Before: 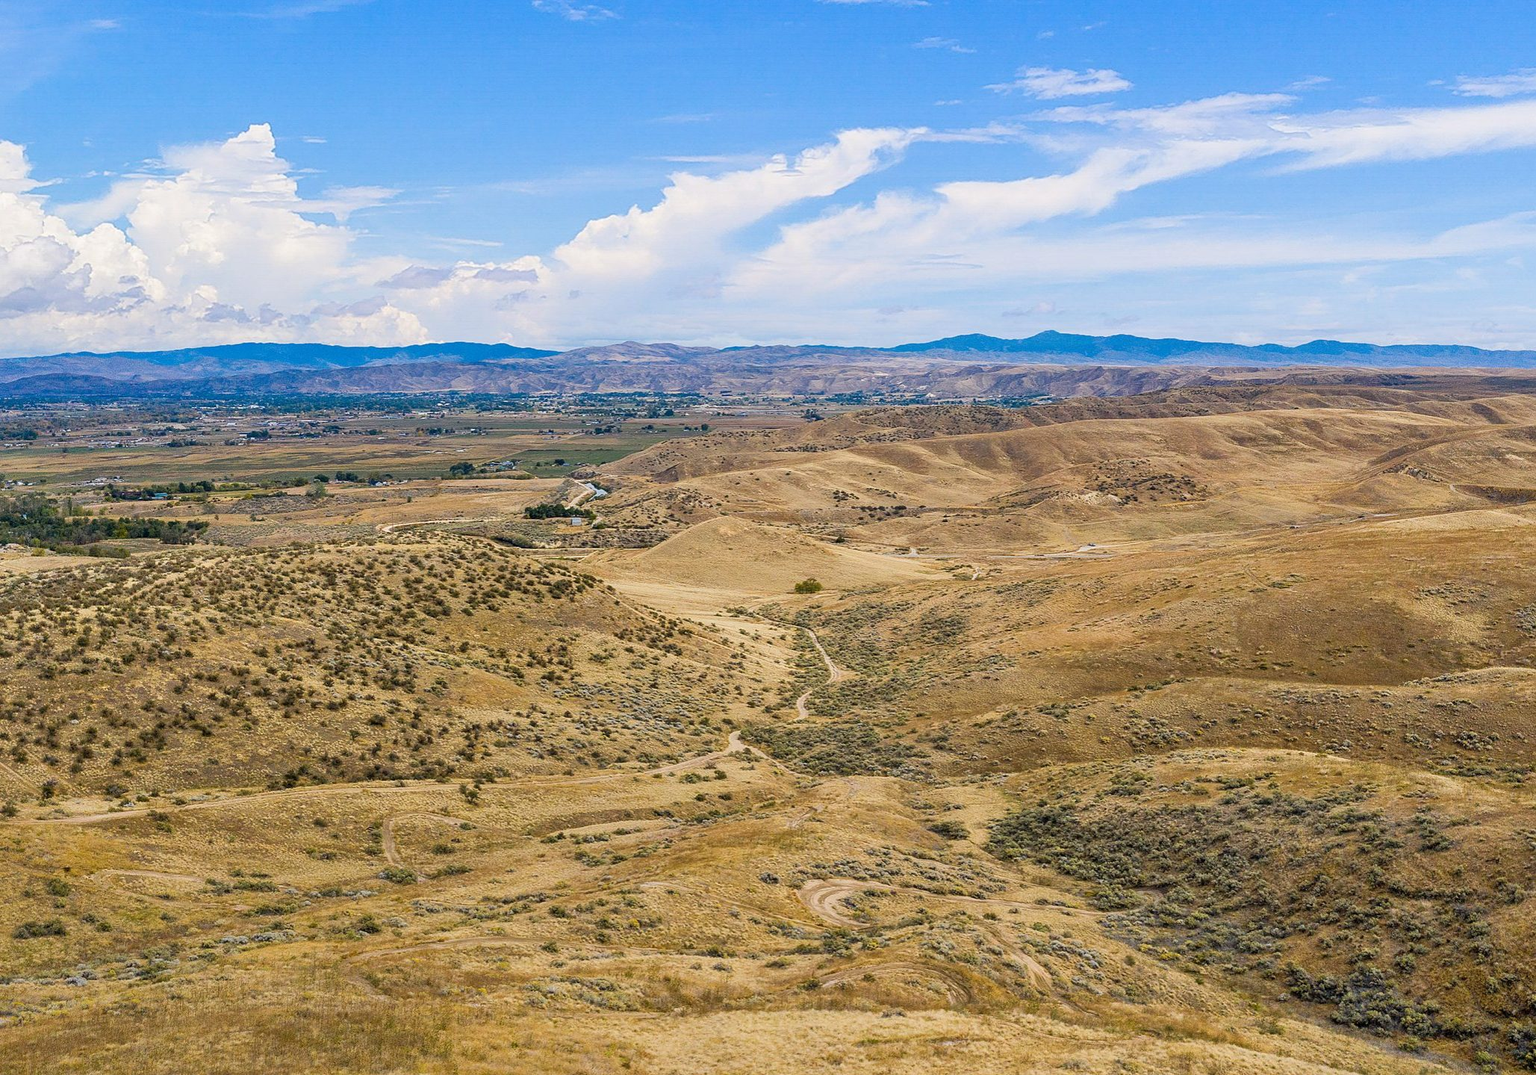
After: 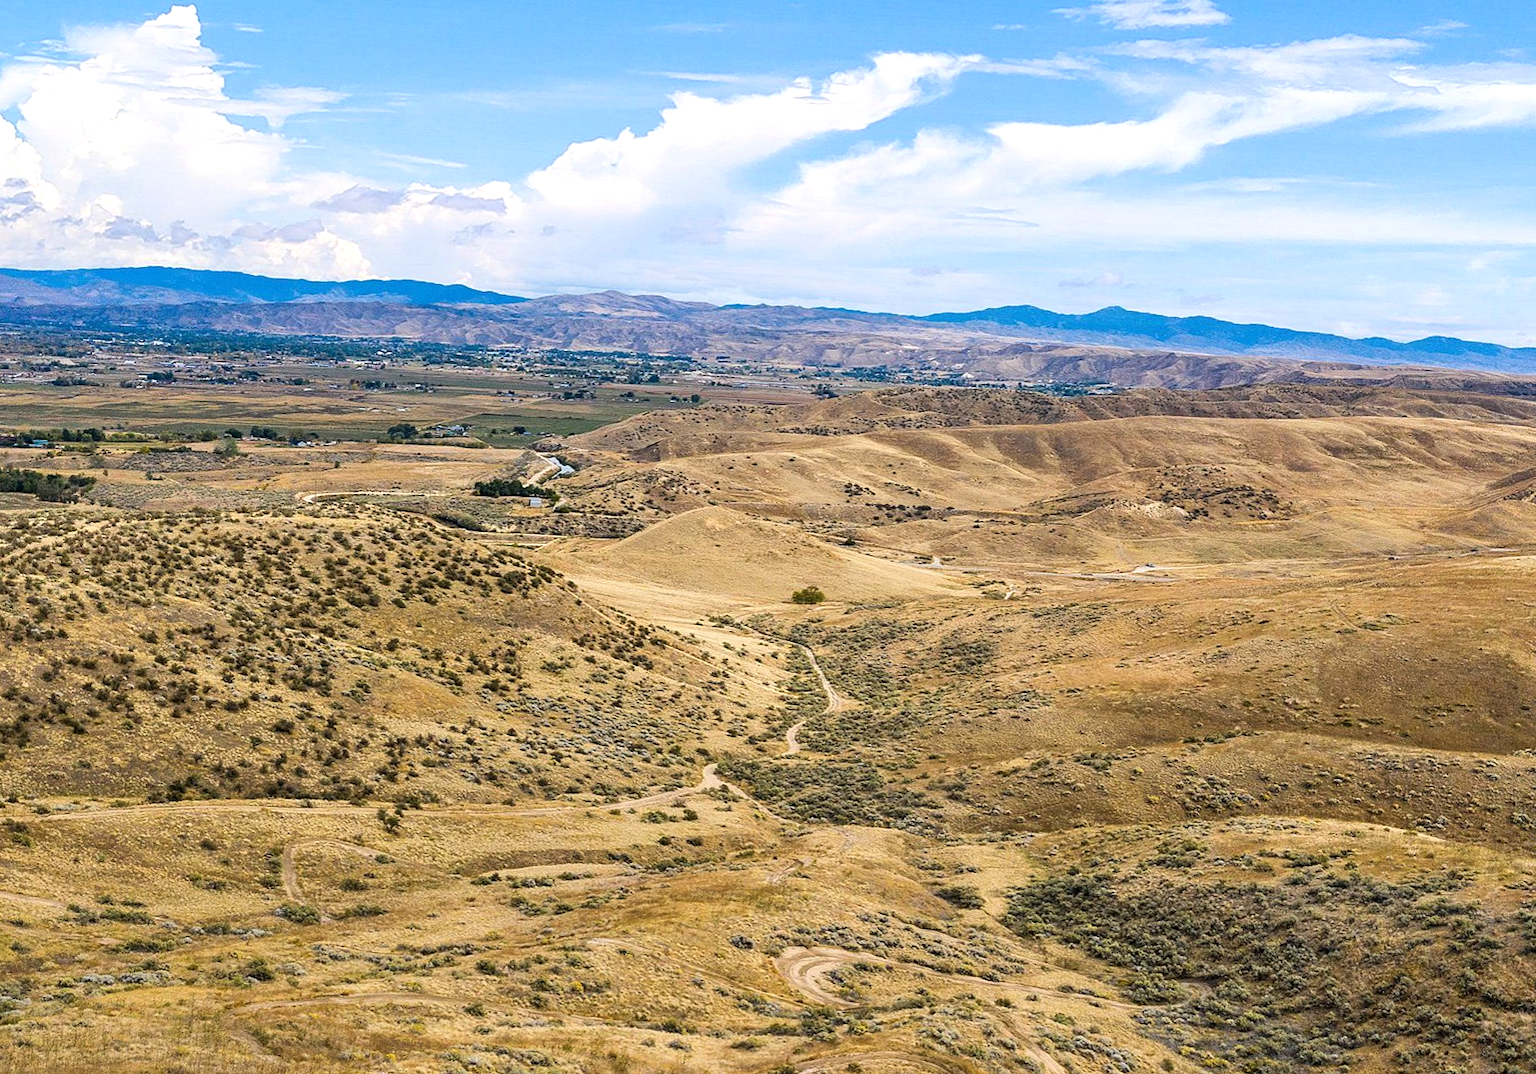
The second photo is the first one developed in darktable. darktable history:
tone equalizer: -8 EV -0.417 EV, -7 EV -0.389 EV, -6 EV -0.333 EV, -5 EV -0.222 EV, -3 EV 0.222 EV, -2 EV 0.333 EV, -1 EV 0.389 EV, +0 EV 0.417 EV, edges refinement/feathering 500, mask exposure compensation -1.57 EV, preserve details no
crop and rotate: angle -3.27°, left 5.211%, top 5.211%, right 4.607%, bottom 4.607%
